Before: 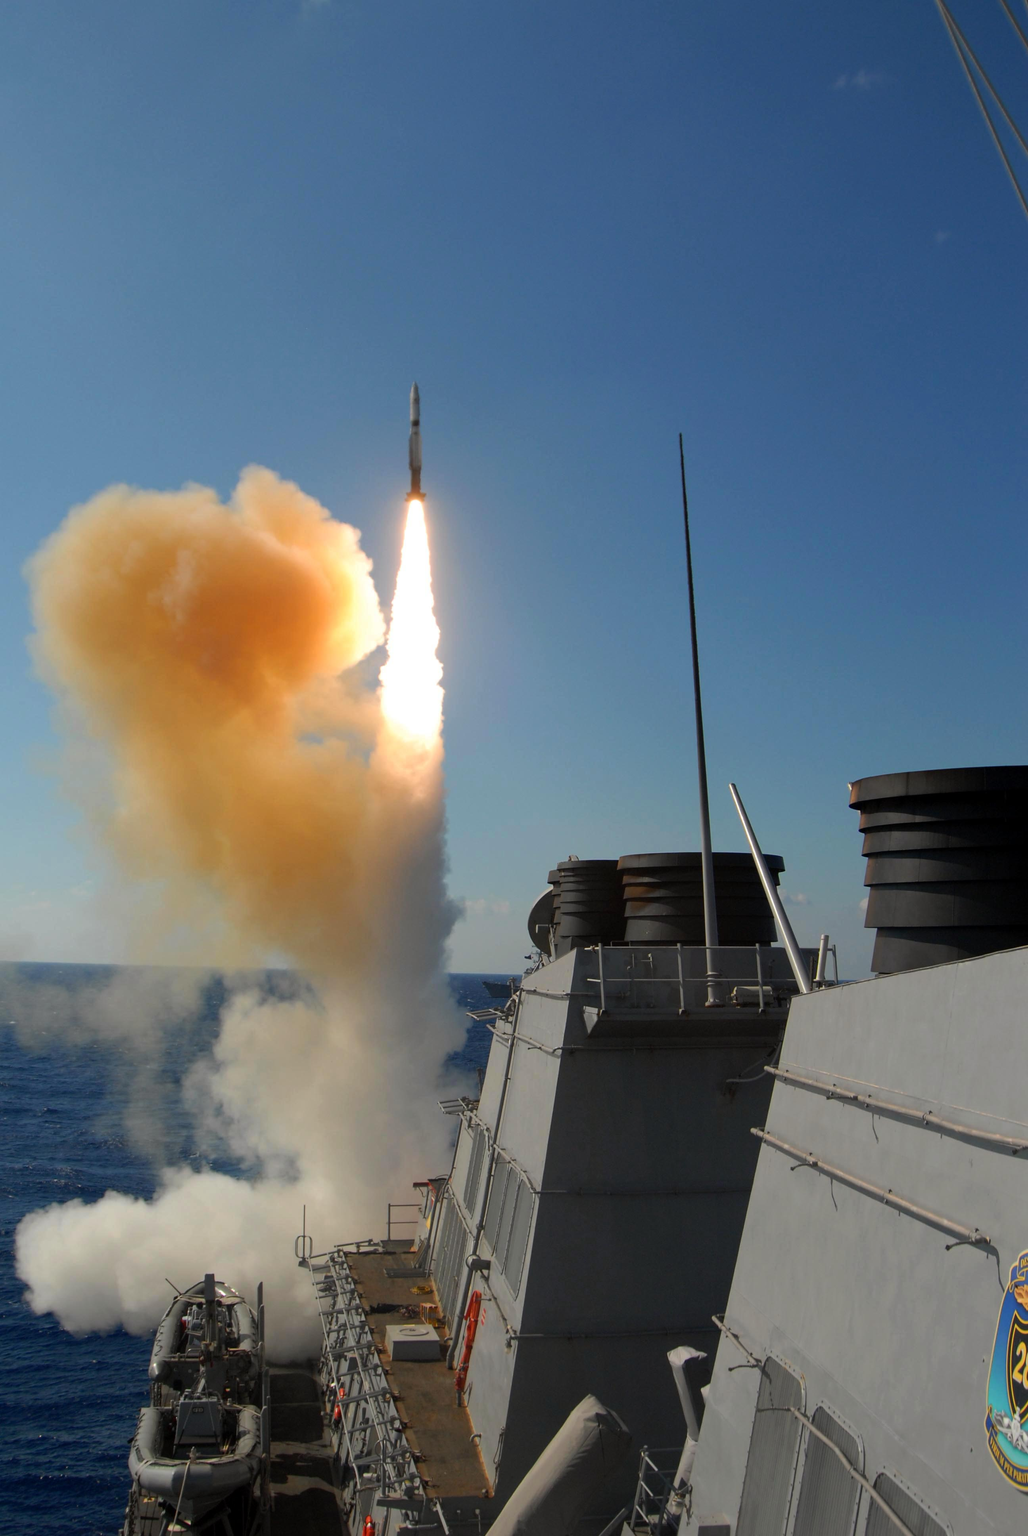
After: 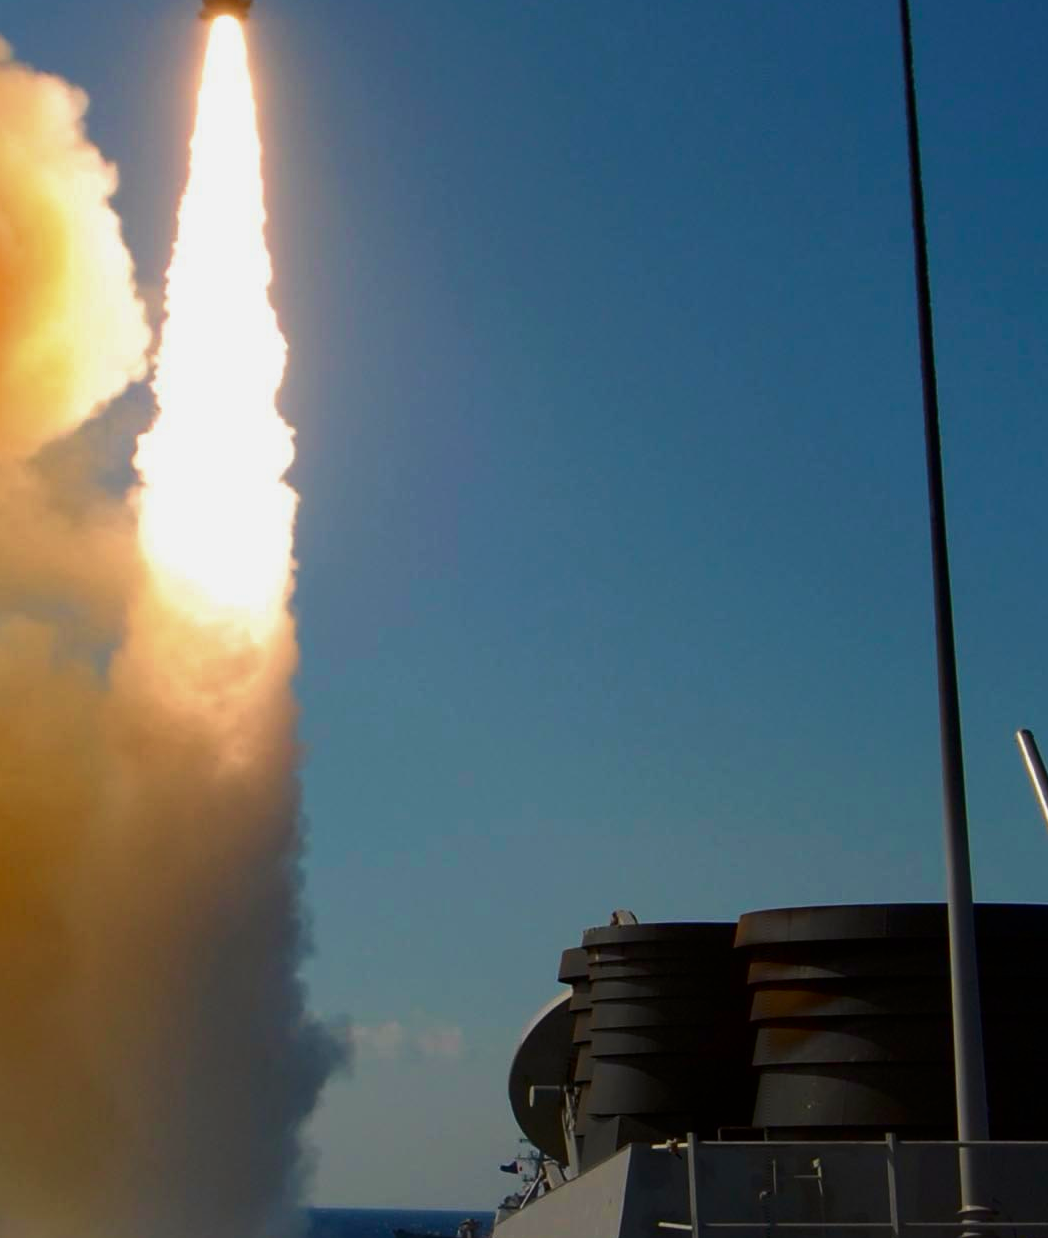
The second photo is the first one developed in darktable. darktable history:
velvia: on, module defaults
crop: left 31.751%, top 32.172%, right 27.8%, bottom 35.83%
contrast brightness saturation: brightness -0.2, saturation 0.08
exposure: black level correction 0.001, exposure -0.125 EV, compensate exposure bias true, compensate highlight preservation false
